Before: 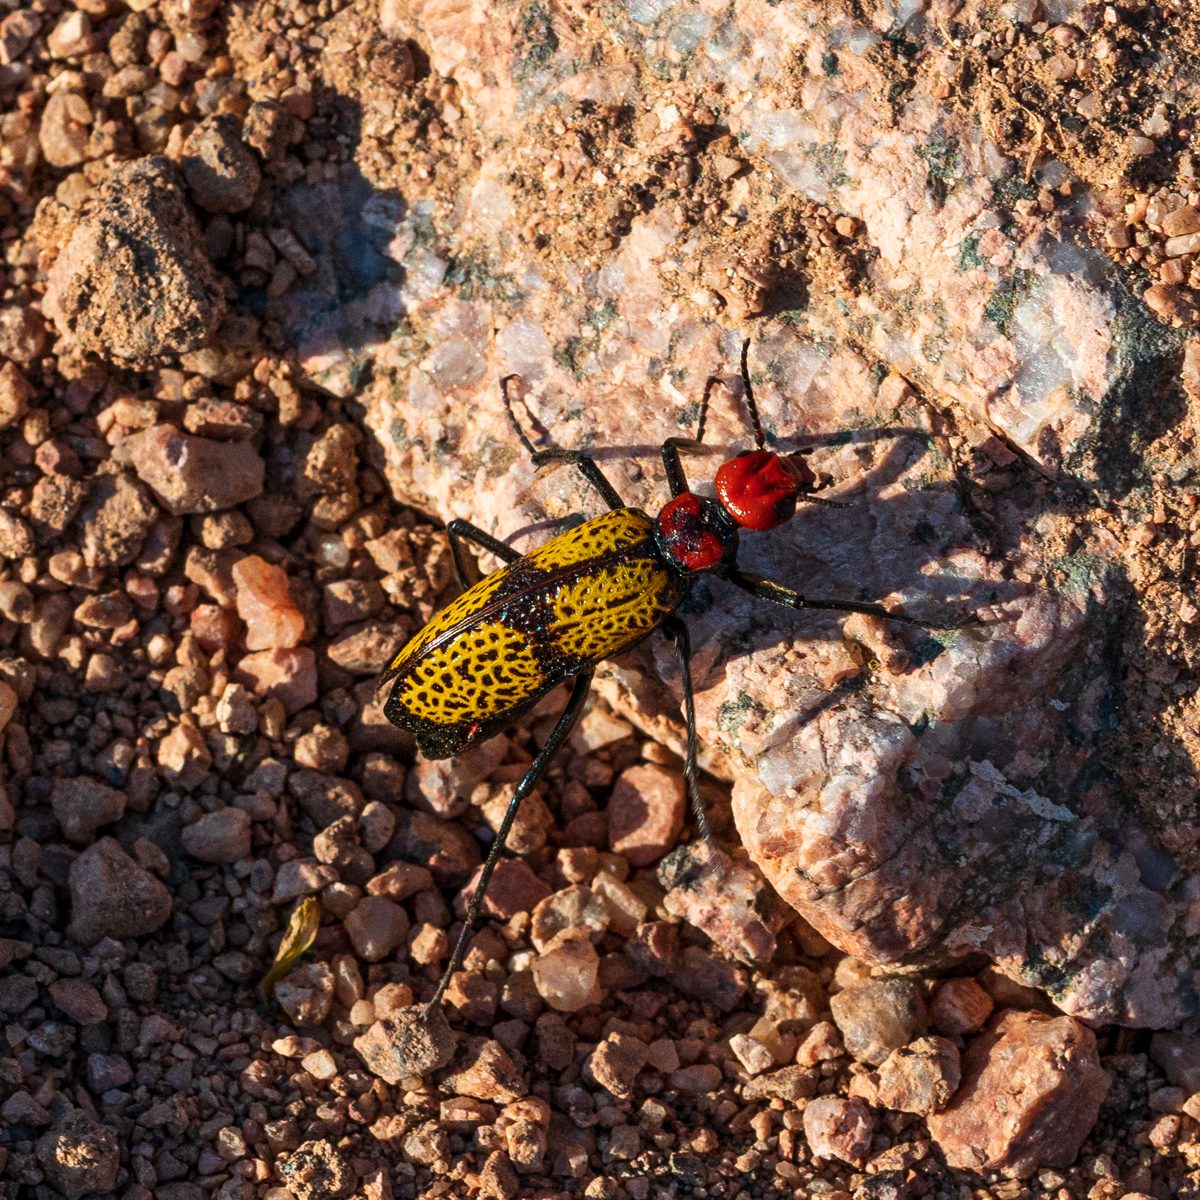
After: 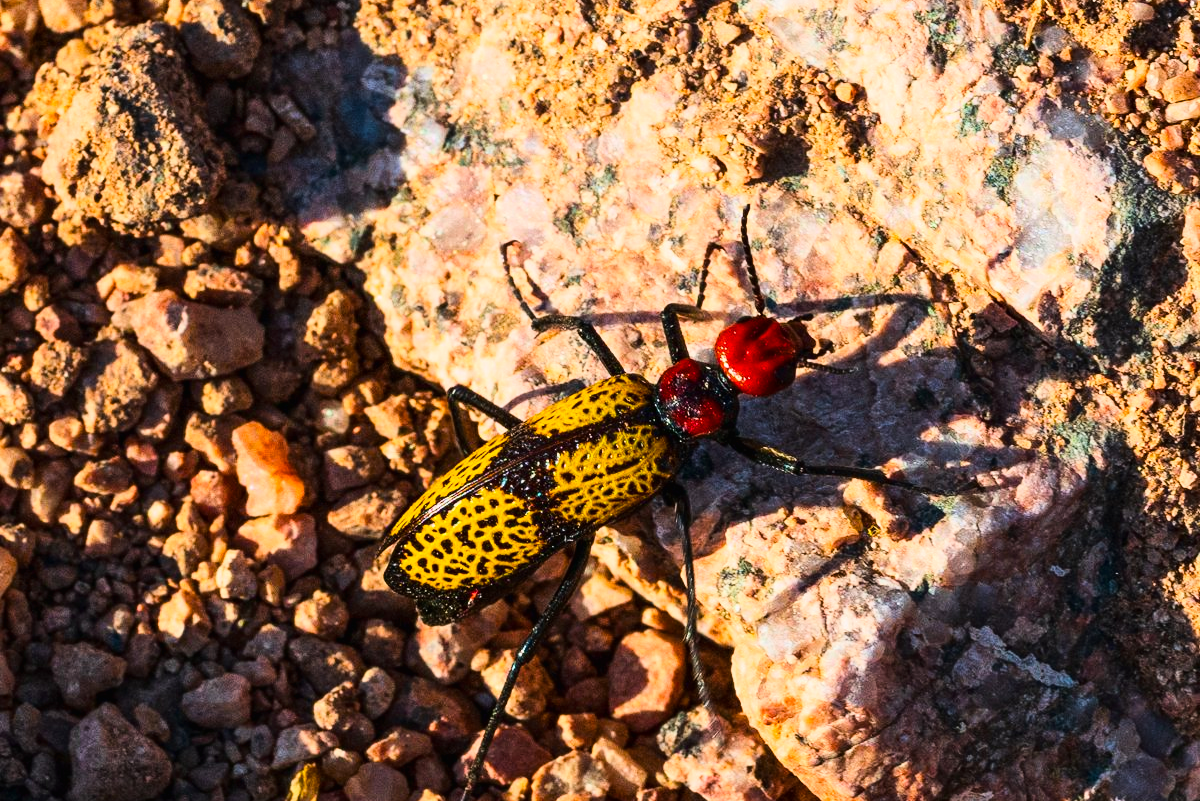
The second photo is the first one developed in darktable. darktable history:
tone curve: curves: ch0 [(0, 0.008) (0.107, 0.083) (0.283, 0.287) (0.429, 0.51) (0.607, 0.739) (0.789, 0.893) (0.998, 0.978)]; ch1 [(0, 0) (0.323, 0.339) (0.438, 0.427) (0.478, 0.484) (0.502, 0.502) (0.527, 0.525) (0.571, 0.579) (0.608, 0.629) (0.669, 0.704) (0.859, 0.899) (1, 1)]; ch2 [(0, 0) (0.33, 0.347) (0.421, 0.456) (0.473, 0.498) (0.502, 0.504) (0.522, 0.524) (0.549, 0.567) (0.593, 0.626) (0.676, 0.724) (1, 1)], color space Lab, linked channels, preserve colors none
color balance rgb: perceptual saturation grading › global saturation 31.107%
crop: top 11.175%, bottom 21.915%
